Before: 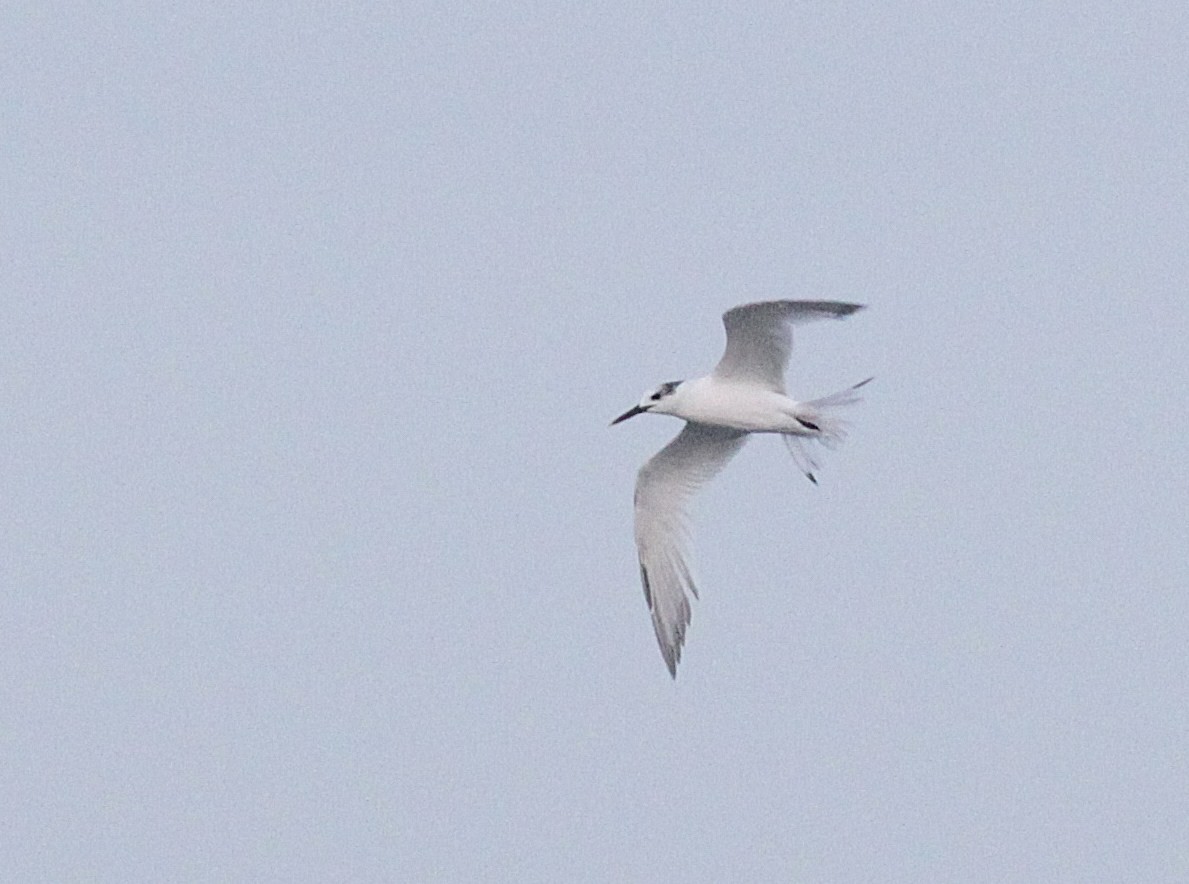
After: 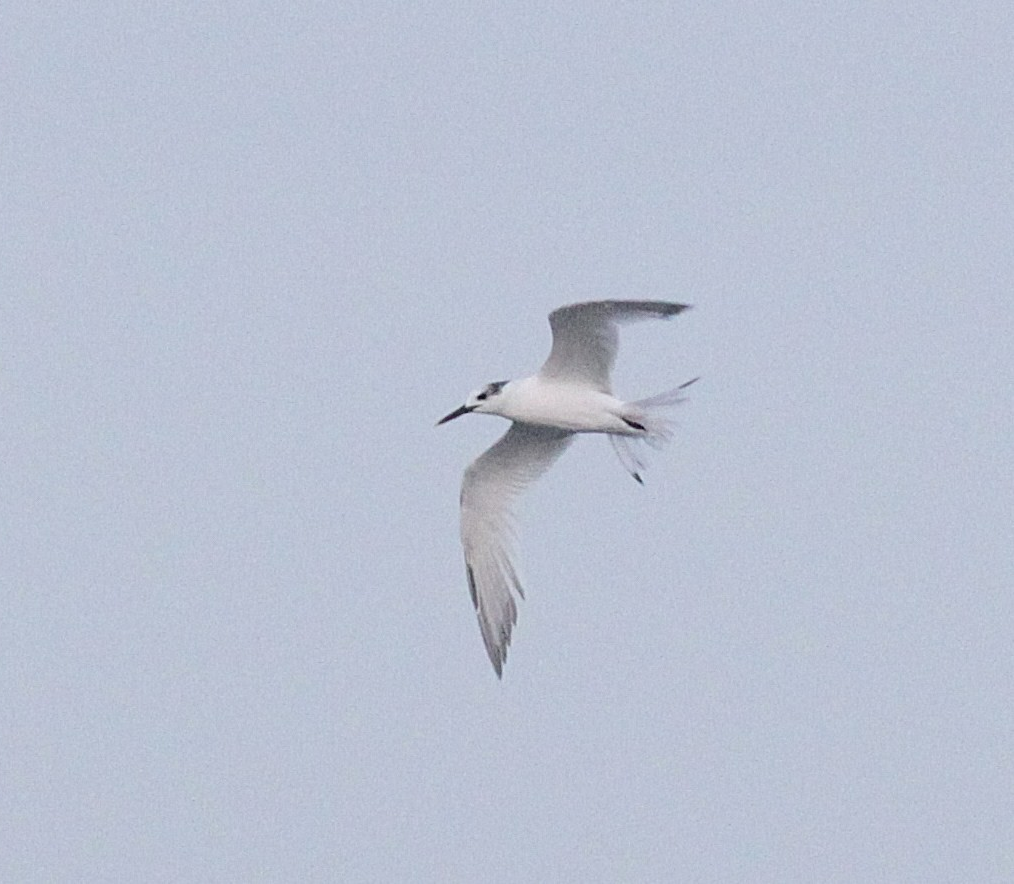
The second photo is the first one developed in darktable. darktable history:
crop and rotate: left 14.663%
